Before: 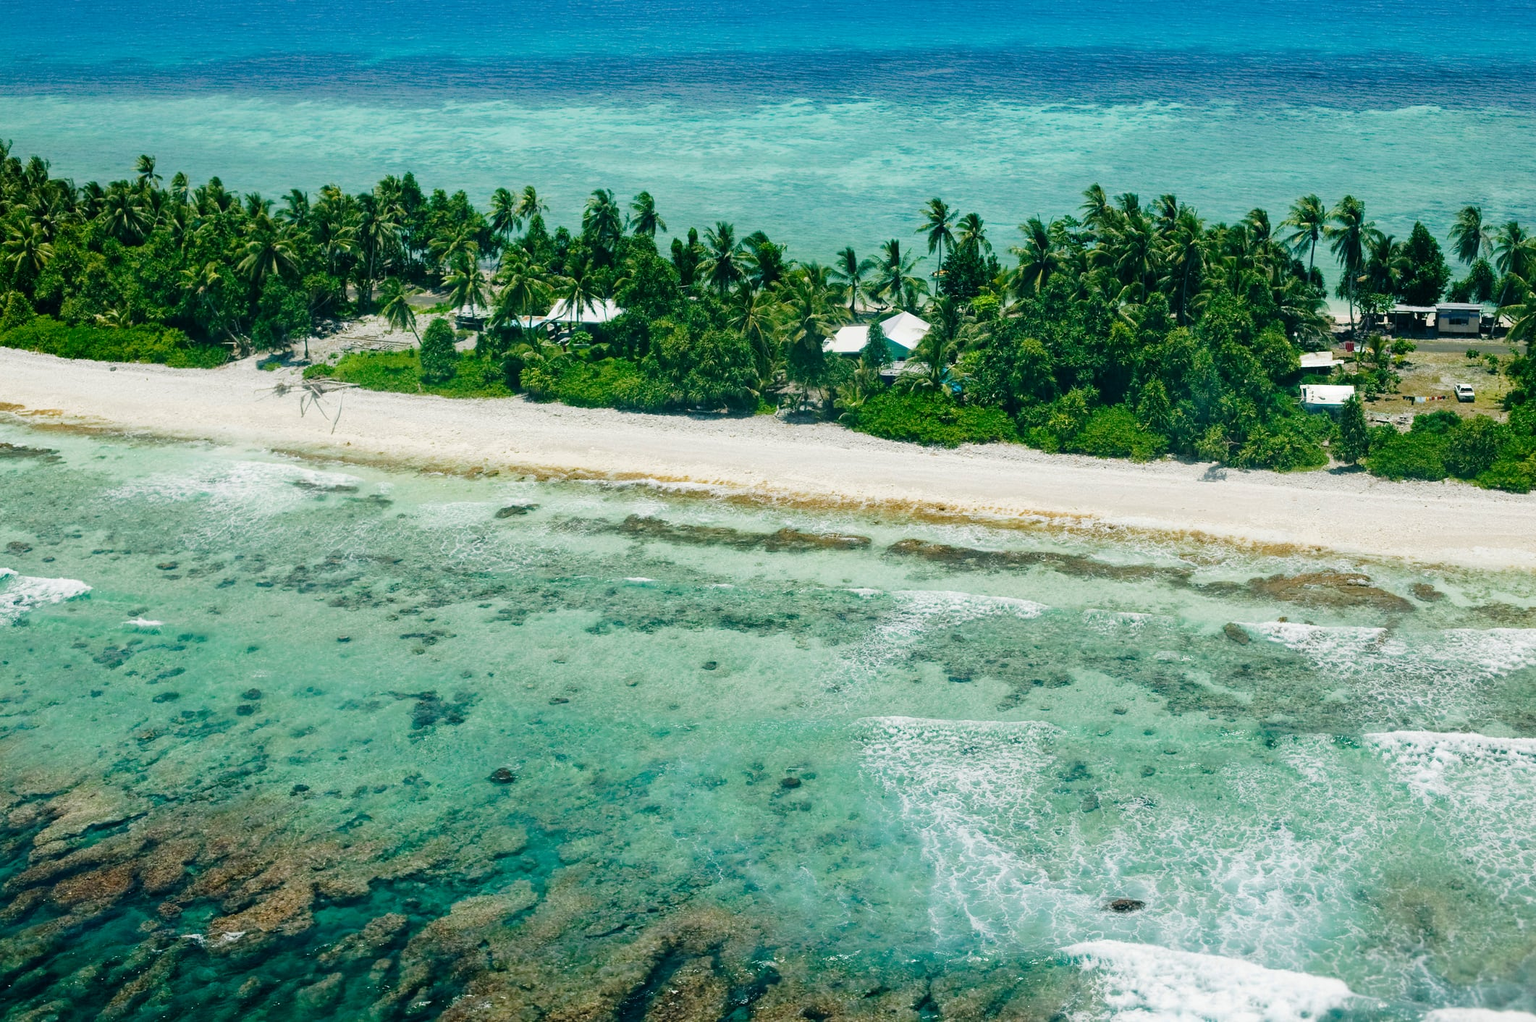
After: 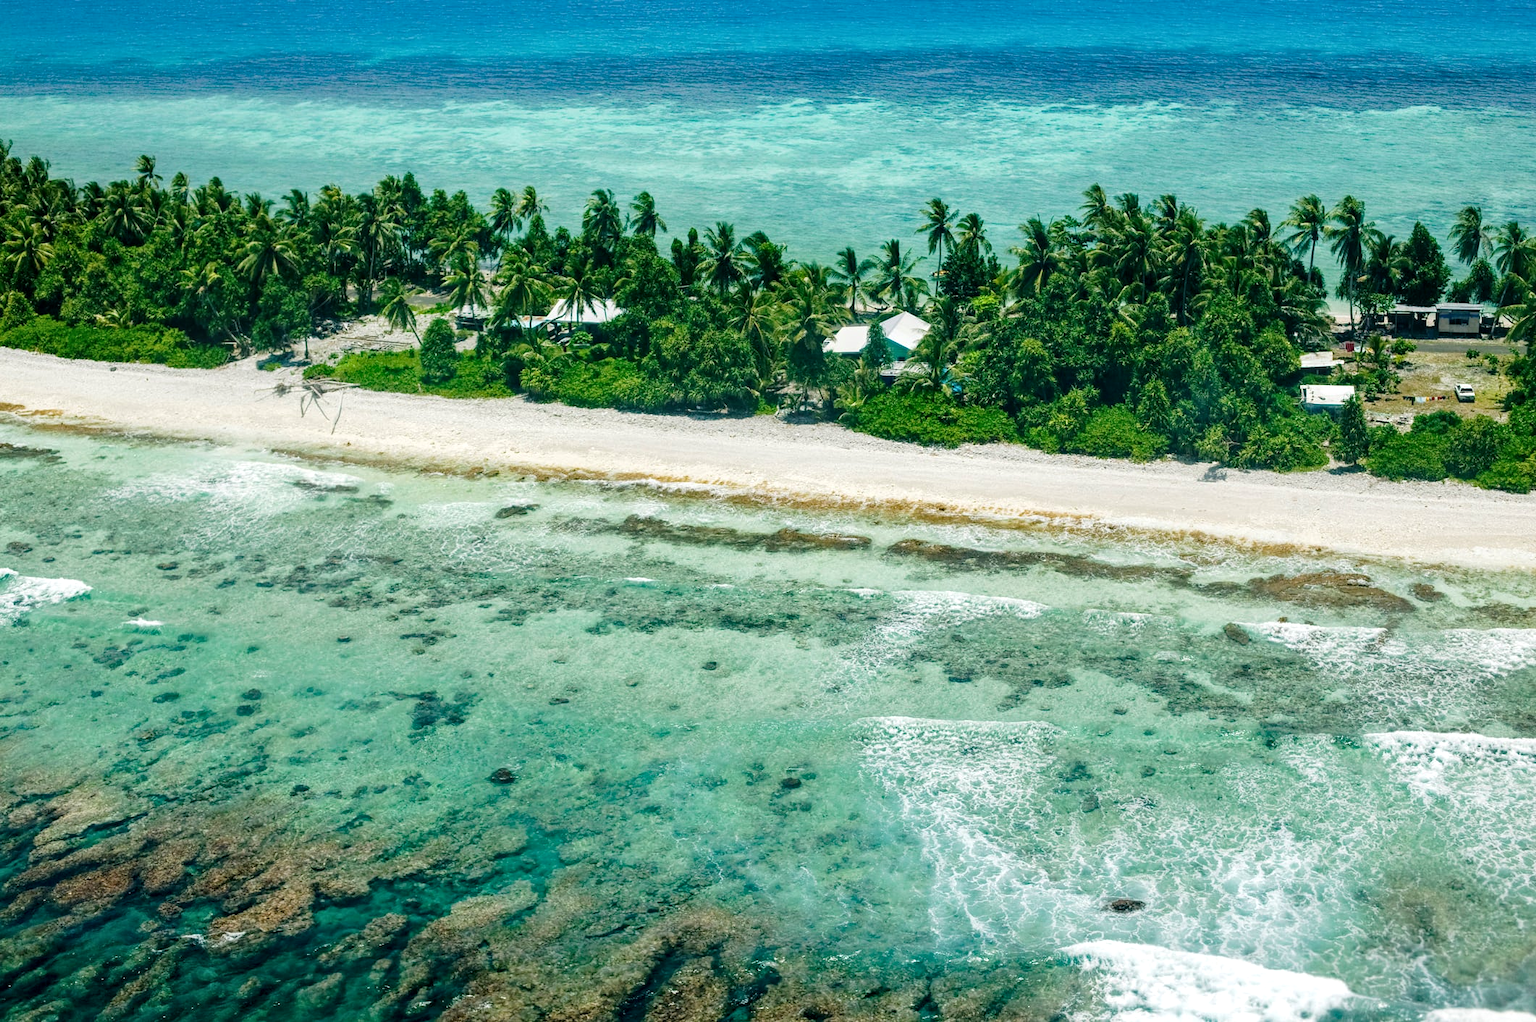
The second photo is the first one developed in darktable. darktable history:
local contrast: on, module defaults
levels: levels [0, 0.48, 0.961]
